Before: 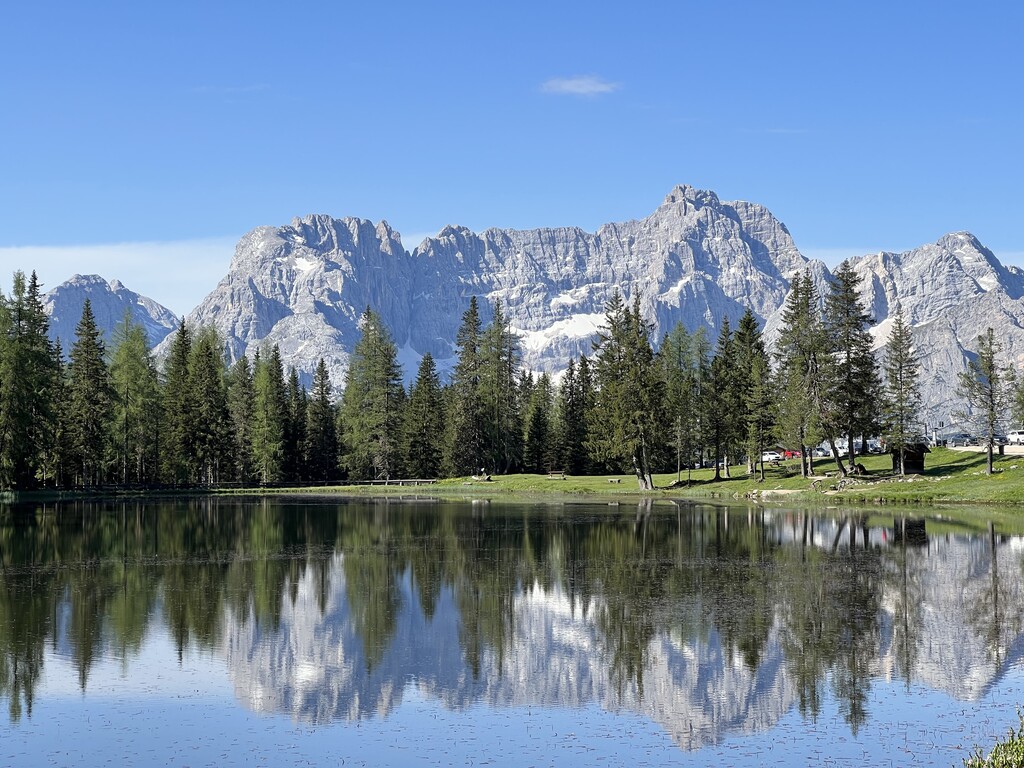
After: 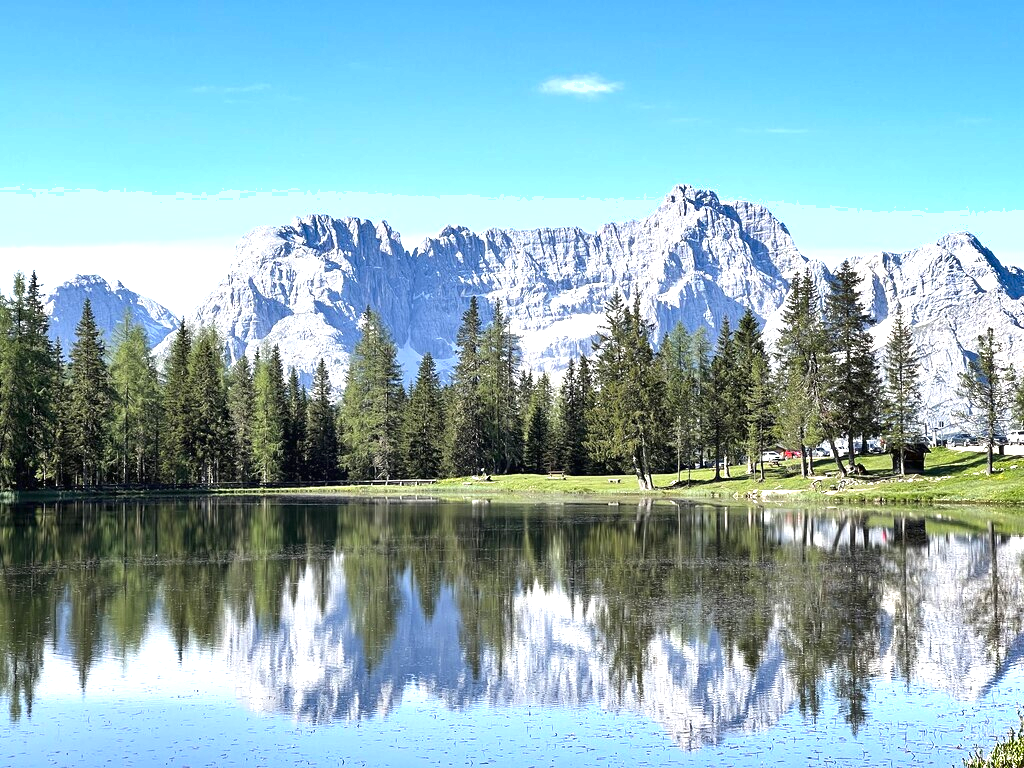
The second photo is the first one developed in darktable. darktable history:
shadows and highlights: soften with gaussian
exposure: black level correction 0, exposure 1.1 EV, compensate exposure bias true, compensate highlight preservation false
